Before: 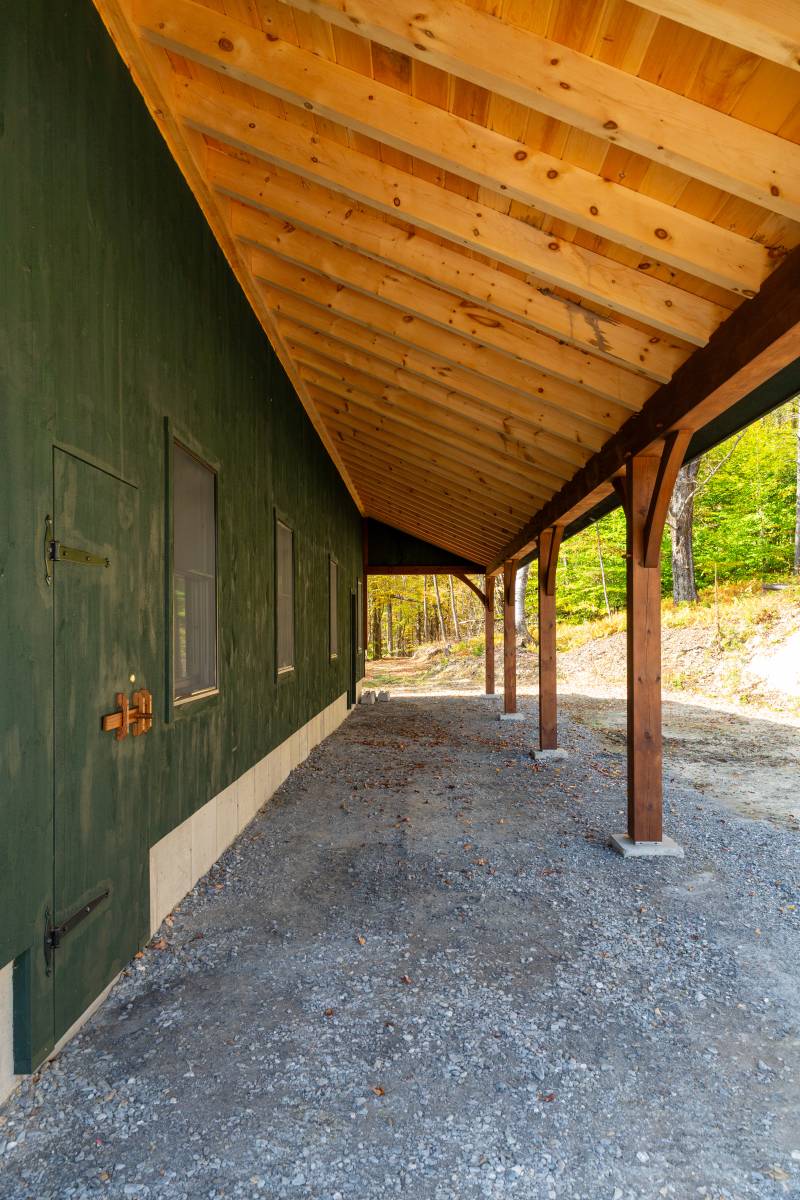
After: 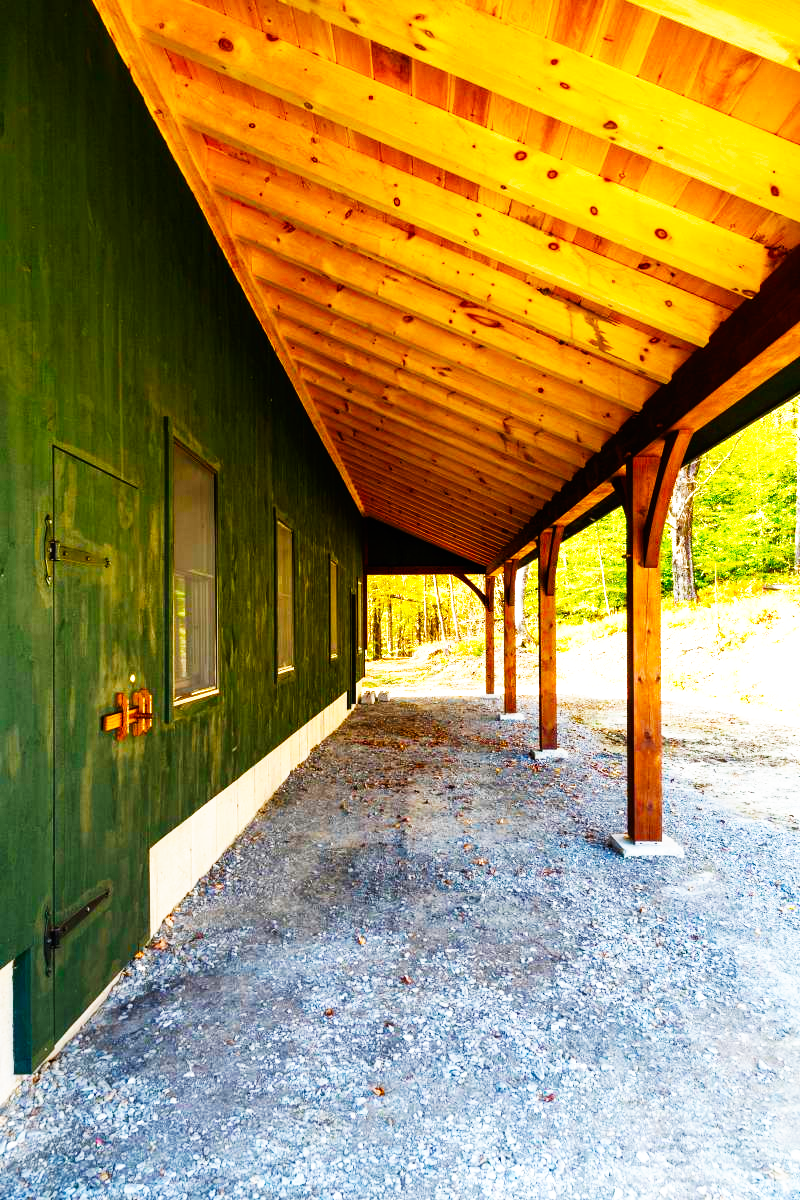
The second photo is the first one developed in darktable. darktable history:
base curve: curves: ch0 [(0, 0) (0.007, 0.004) (0.027, 0.03) (0.046, 0.07) (0.207, 0.54) (0.442, 0.872) (0.673, 0.972) (1, 1)], preserve colors none
color balance rgb: perceptual saturation grading › global saturation 23.991%, perceptual saturation grading › highlights -23.566%, perceptual saturation grading › mid-tones 23.767%, perceptual saturation grading › shadows 38.946%, perceptual brilliance grading › global brilliance 14.813%, perceptual brilliance grading › shadows -35.769%, global vibrance 20%
